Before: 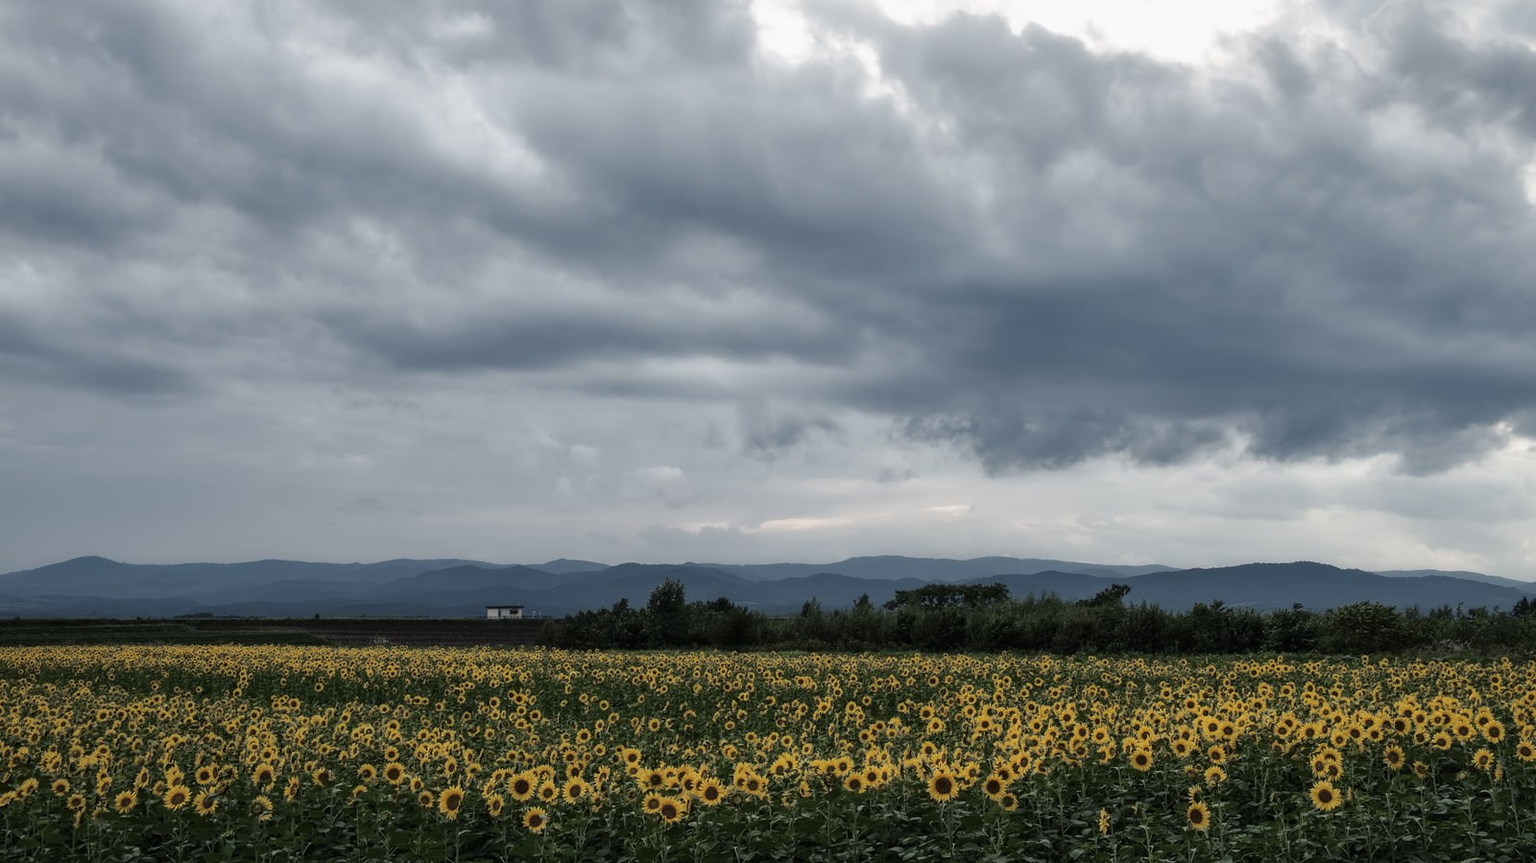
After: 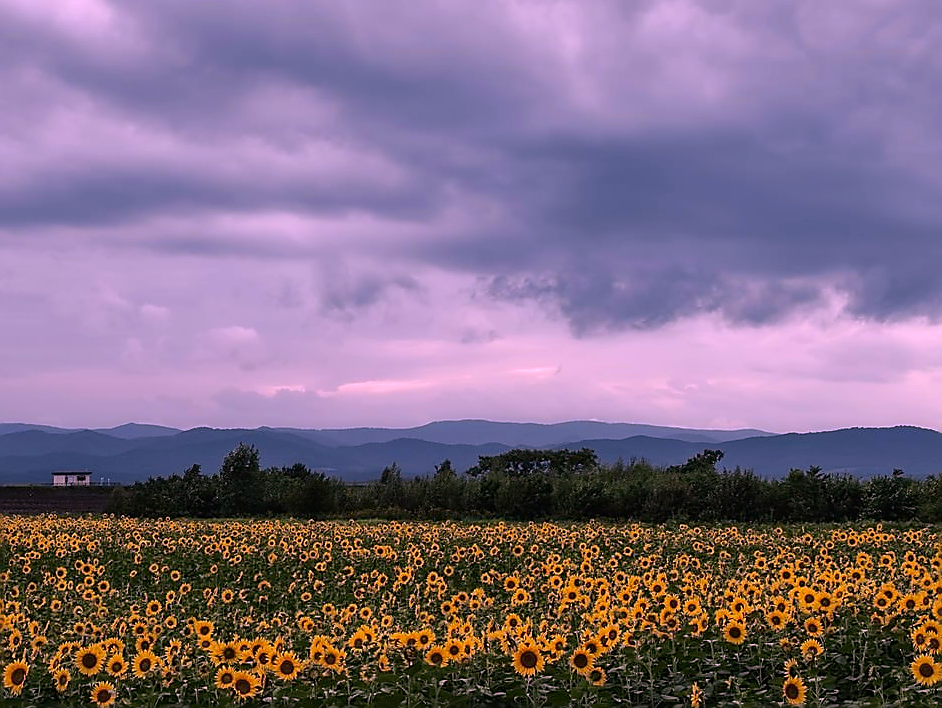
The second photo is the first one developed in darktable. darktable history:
sharpen: radius 1.396, amount 1.253, threshold 0.83
crop and rotate: left 28.387%, top 17.729%, right 12.728%, bottom 3.481%
color correction: highlights a* 19.46, highlights b* -11.56, saturation 1.66
